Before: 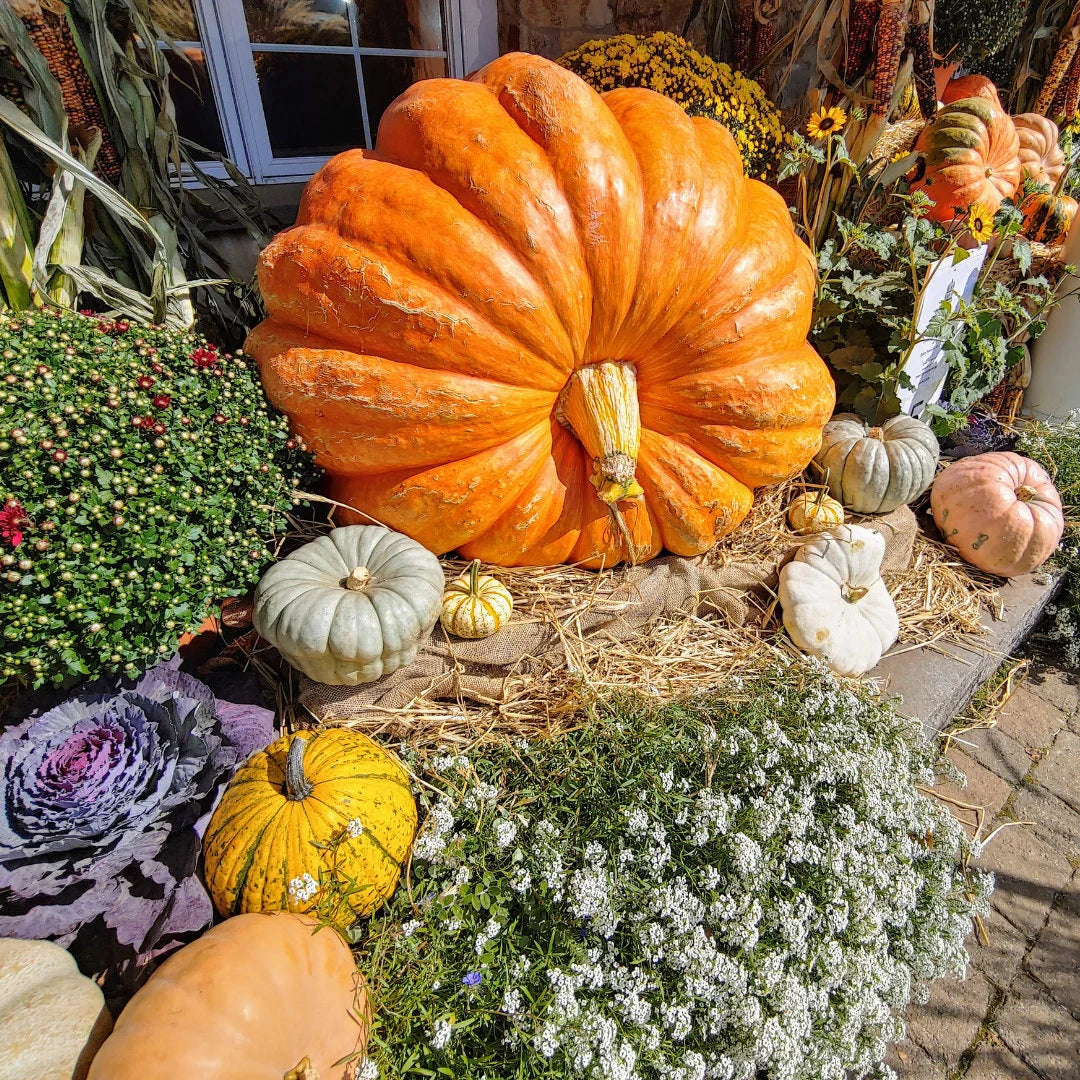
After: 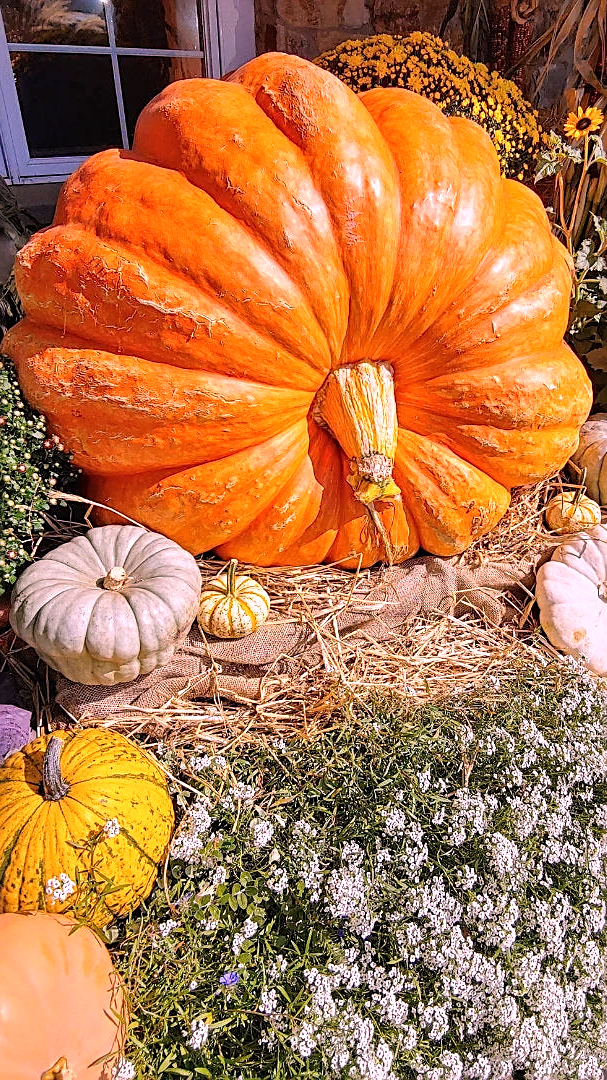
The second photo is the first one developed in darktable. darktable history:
exposure: compensate highlight preservation false
crop and rotate: left 22.516%, right 21.234%
sharpen: on, module defaults
white balance: red 1.188, blue 1.11
